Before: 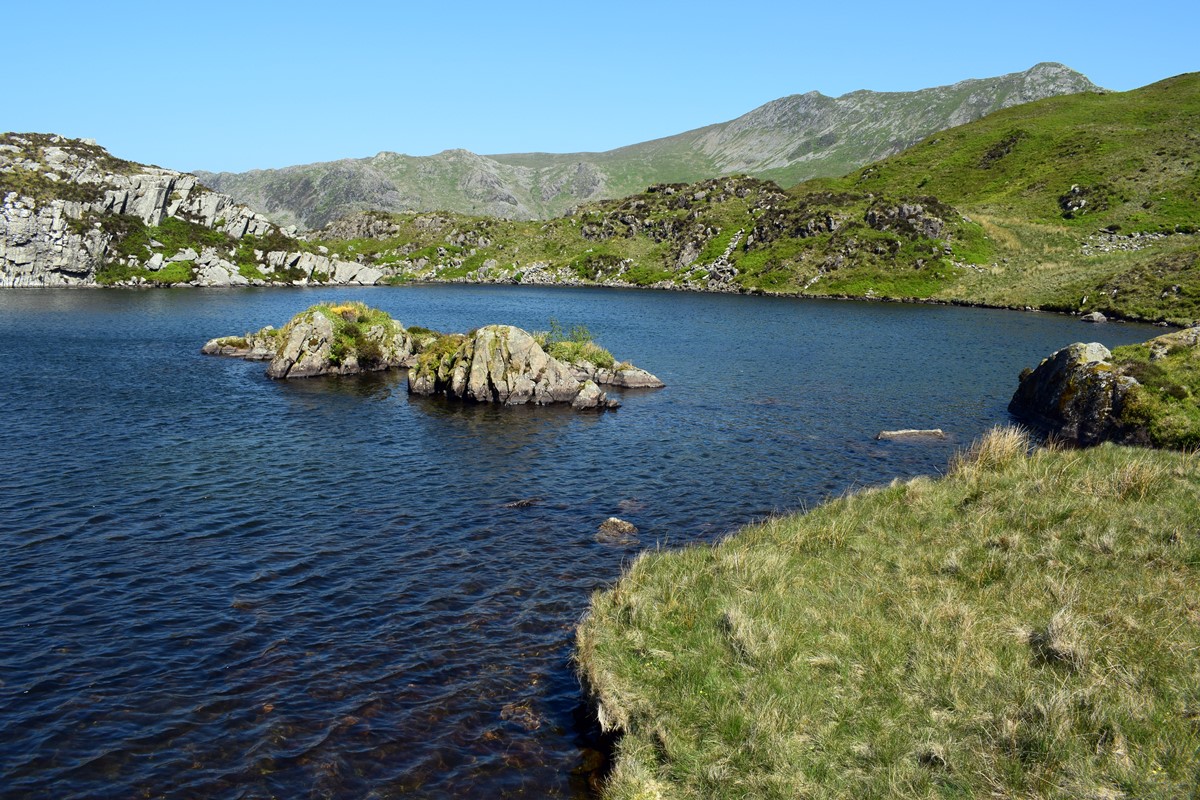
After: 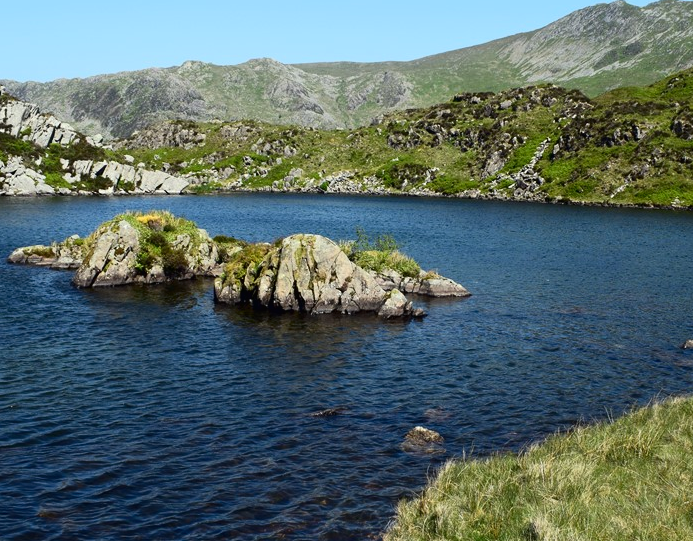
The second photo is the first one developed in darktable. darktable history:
tone curve: curves: ch0 [(0.016, 0.011) (0.204, 0.146) (0.515, 0.476) (0.78, 0.795) (1, 0.981)], color space Lab, independent channels, preserve colors none
crop: left 16.194%, top 11.477%, right 26.035%, bottom 20.78%
